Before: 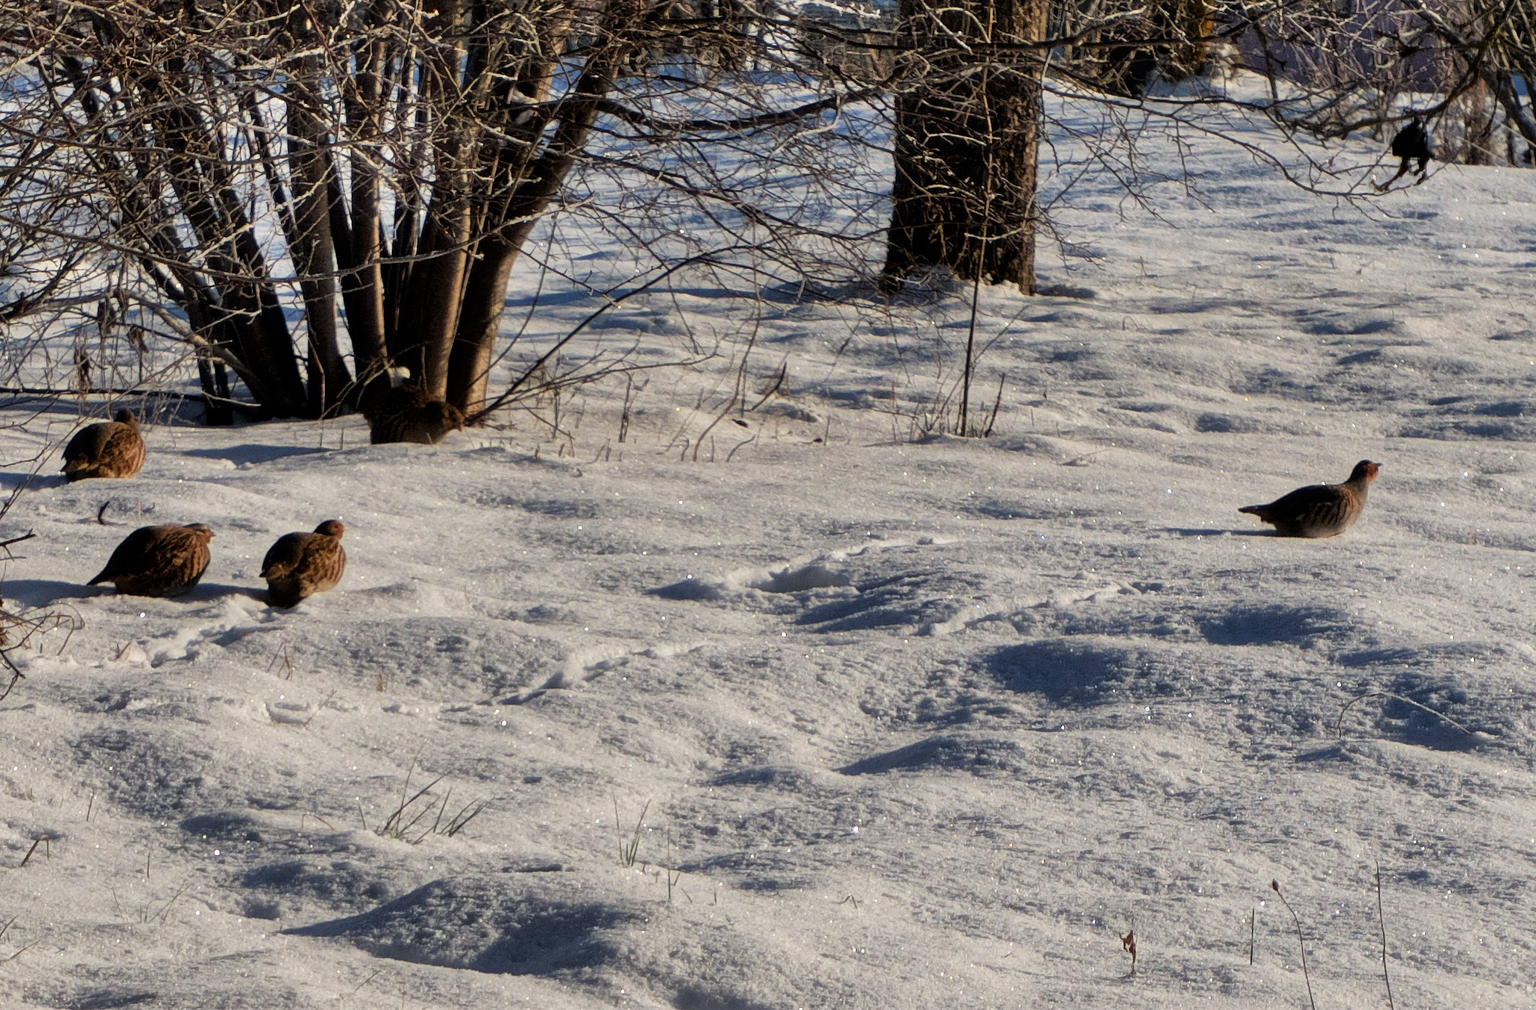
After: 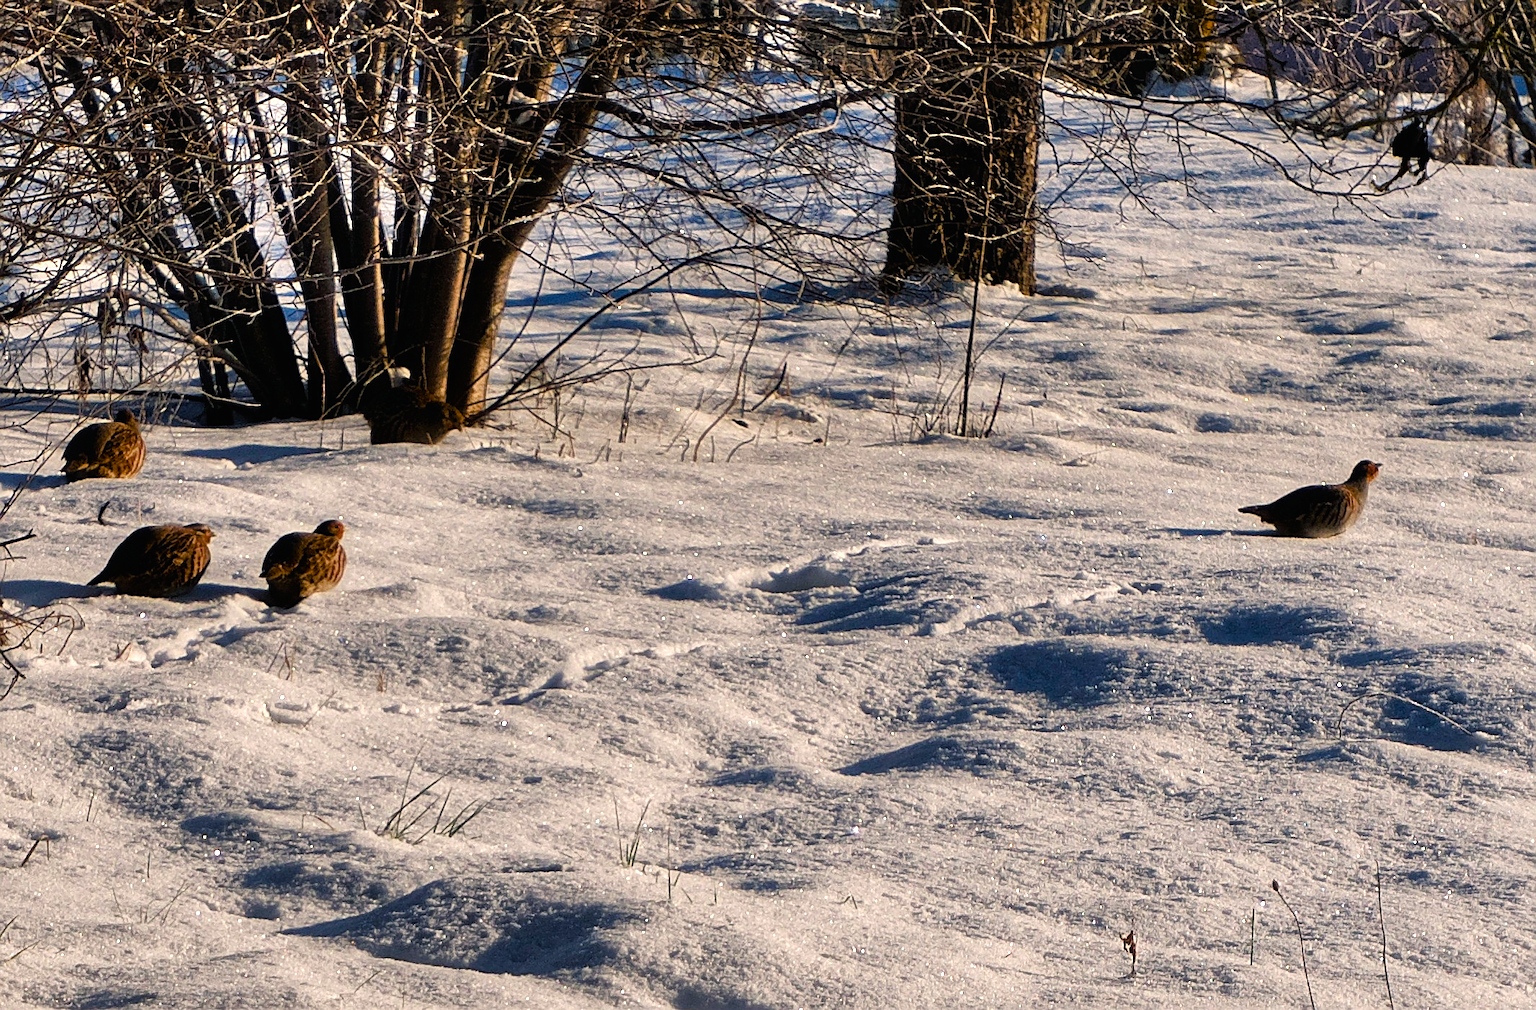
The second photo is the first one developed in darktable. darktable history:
sharpen: on, module defaults
color balance rgb: shadows lift › chroma 1%, shadows lift › hue 217.2°, power › hue 310.8°, highlights gain › chroma 2%, highlights gain › hue 44.4°, global offset › luminance 0.25%, global offset › hue 171.6°, perceptual saturation grading › global saturation 14.09%, perceptual saturation grading › highlights -30%, perceptual saturation grading › shadows 50.67%, global vibrance 25%, contrast 20%
